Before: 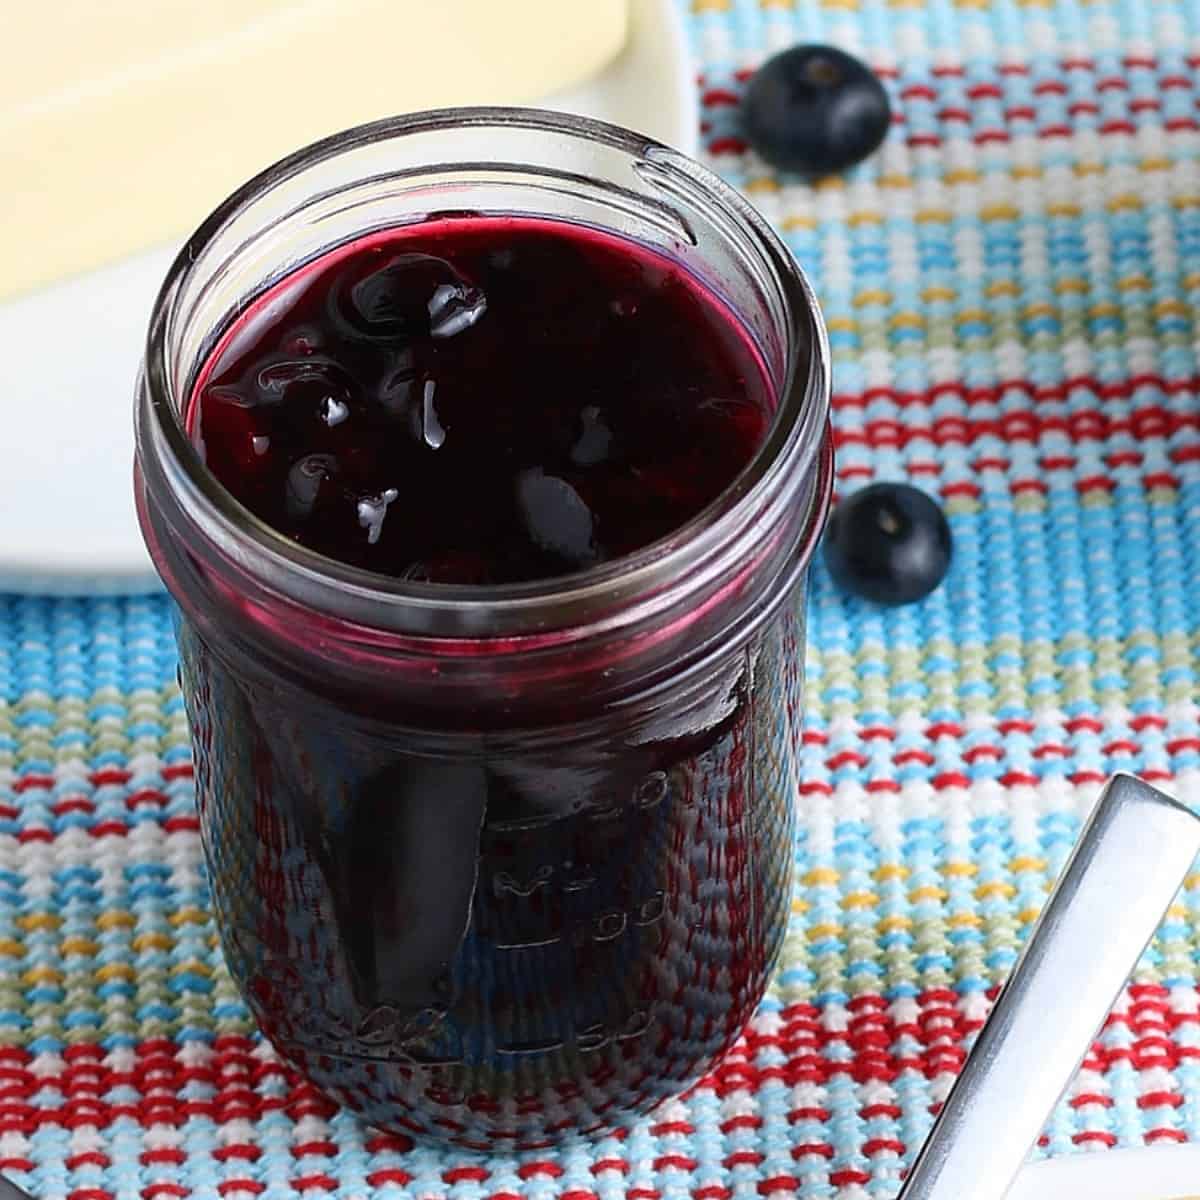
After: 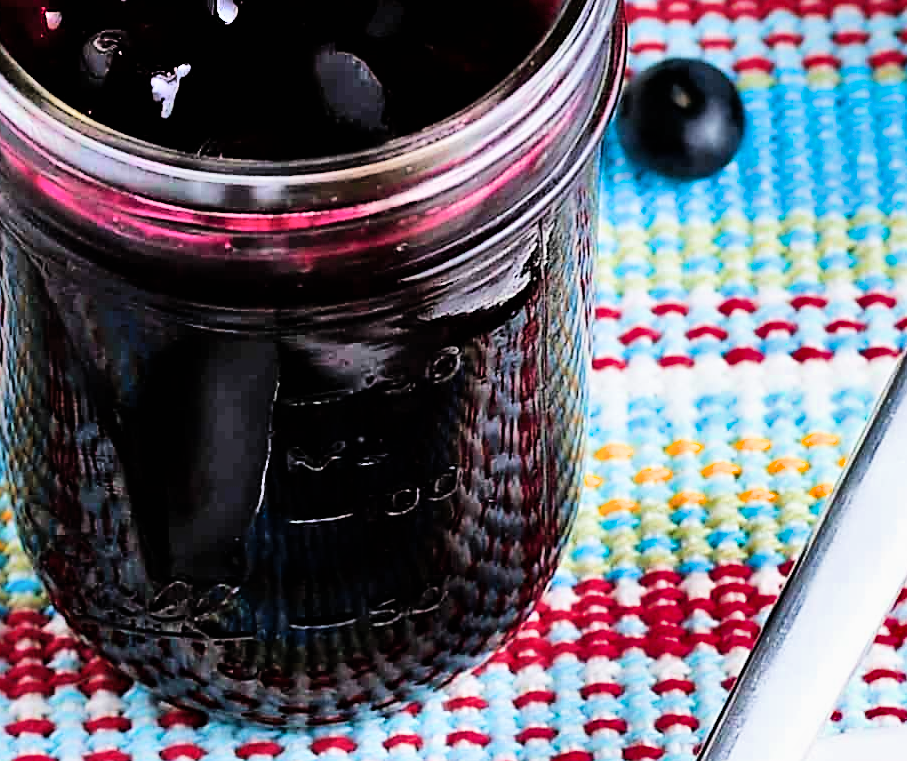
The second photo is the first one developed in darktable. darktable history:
sharpen: radius 1.873, amount 0.41, threshold 1.295
shadows and highlights: shadows 61.32, soften with gaussian
color balance rgb: linear chroma grading › global chroma 8.872%, perceptual saturation grading › global saturation 59.437%, perceptual saturation grading › highlights 20.461%, perceptual saturation grading › shadows -49.71%, perceptual brilliance grading › global brilliance 25.234%
filmic rgb: black relative exposure -5.09 EV, white relative exposure 3.98 EV, hardness 2.9, contrast 1.297, highlights saturation mix -28.77%, iterations of high-quality reconstruction 0
crop and rotate: left 17.298%, top 35.487%, right 7.08%, bottom 1.036%
color zones: curves: ch1 [(0, 0.469) (0.072, 0.457) (0.243, 0.494) (0.429, 0.5) (0.571, 0.5) (0.714, 0.5) (0.857, 0.5) (1, 0.469)]; ch2 [(0, 0.499) (0.143, 0.467) (0.242, 0.436) (0.429, 0.493) (0.571, 0.5) (0.714, 0.5) (0.857, 0.5) (1, 0.499)]
